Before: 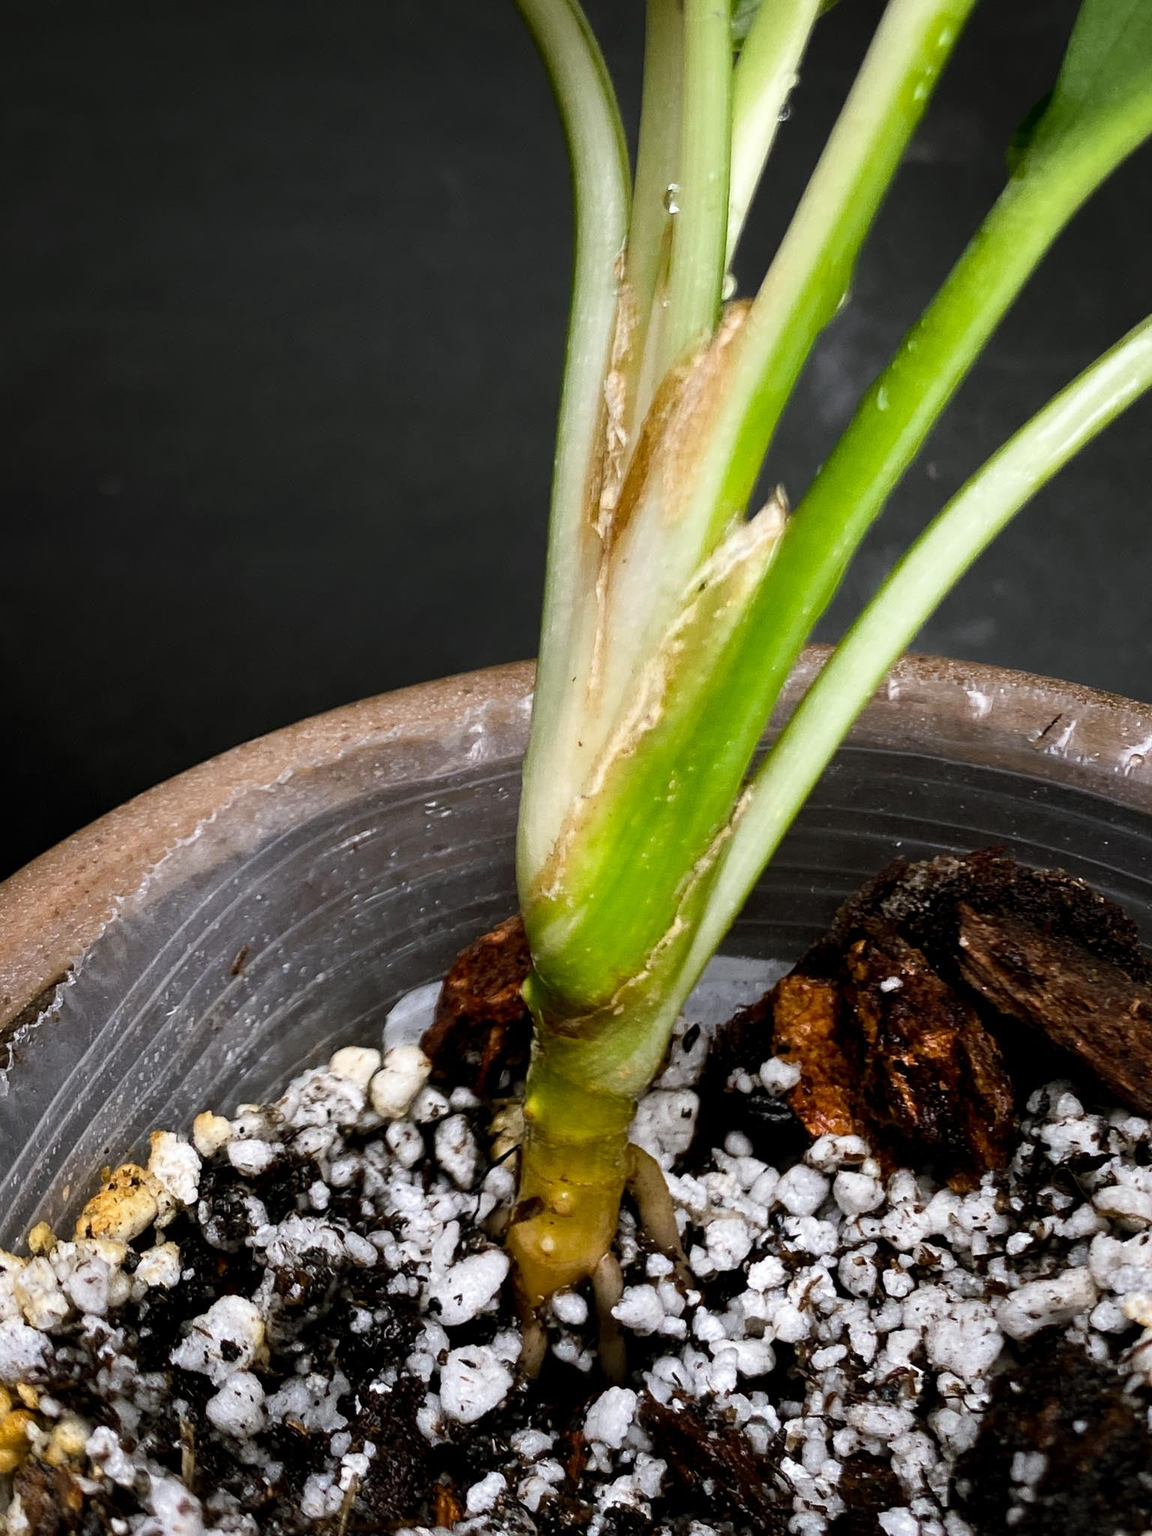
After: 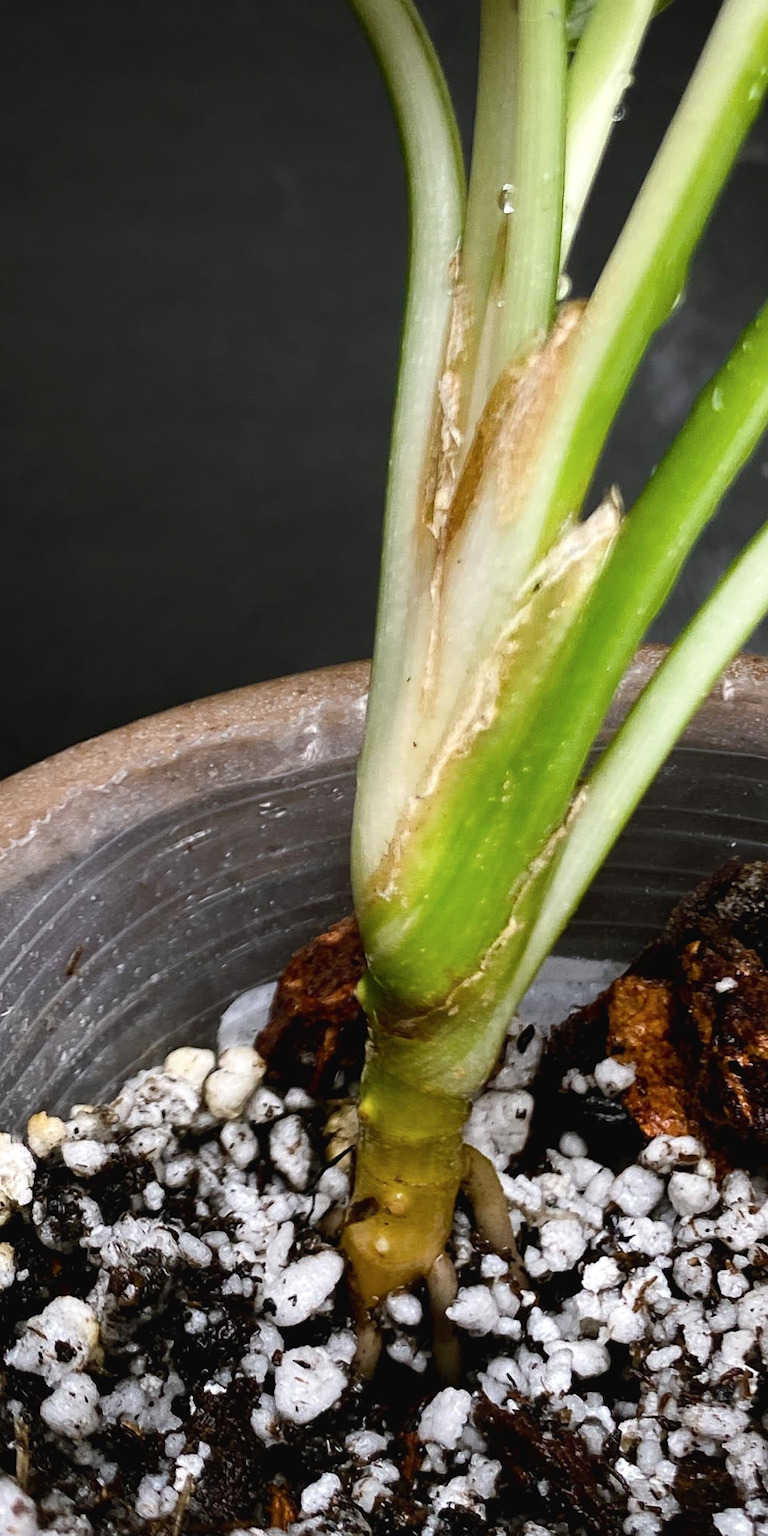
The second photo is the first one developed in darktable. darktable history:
crop and rotate: left 14.44%, right 18.857%
exposure: black level correction 0.001, exposure 0.191 EV, compensate highlight preservation false
contrast brightness saturation: contrast -0.065, brightness -0.043, saturation -0.114
